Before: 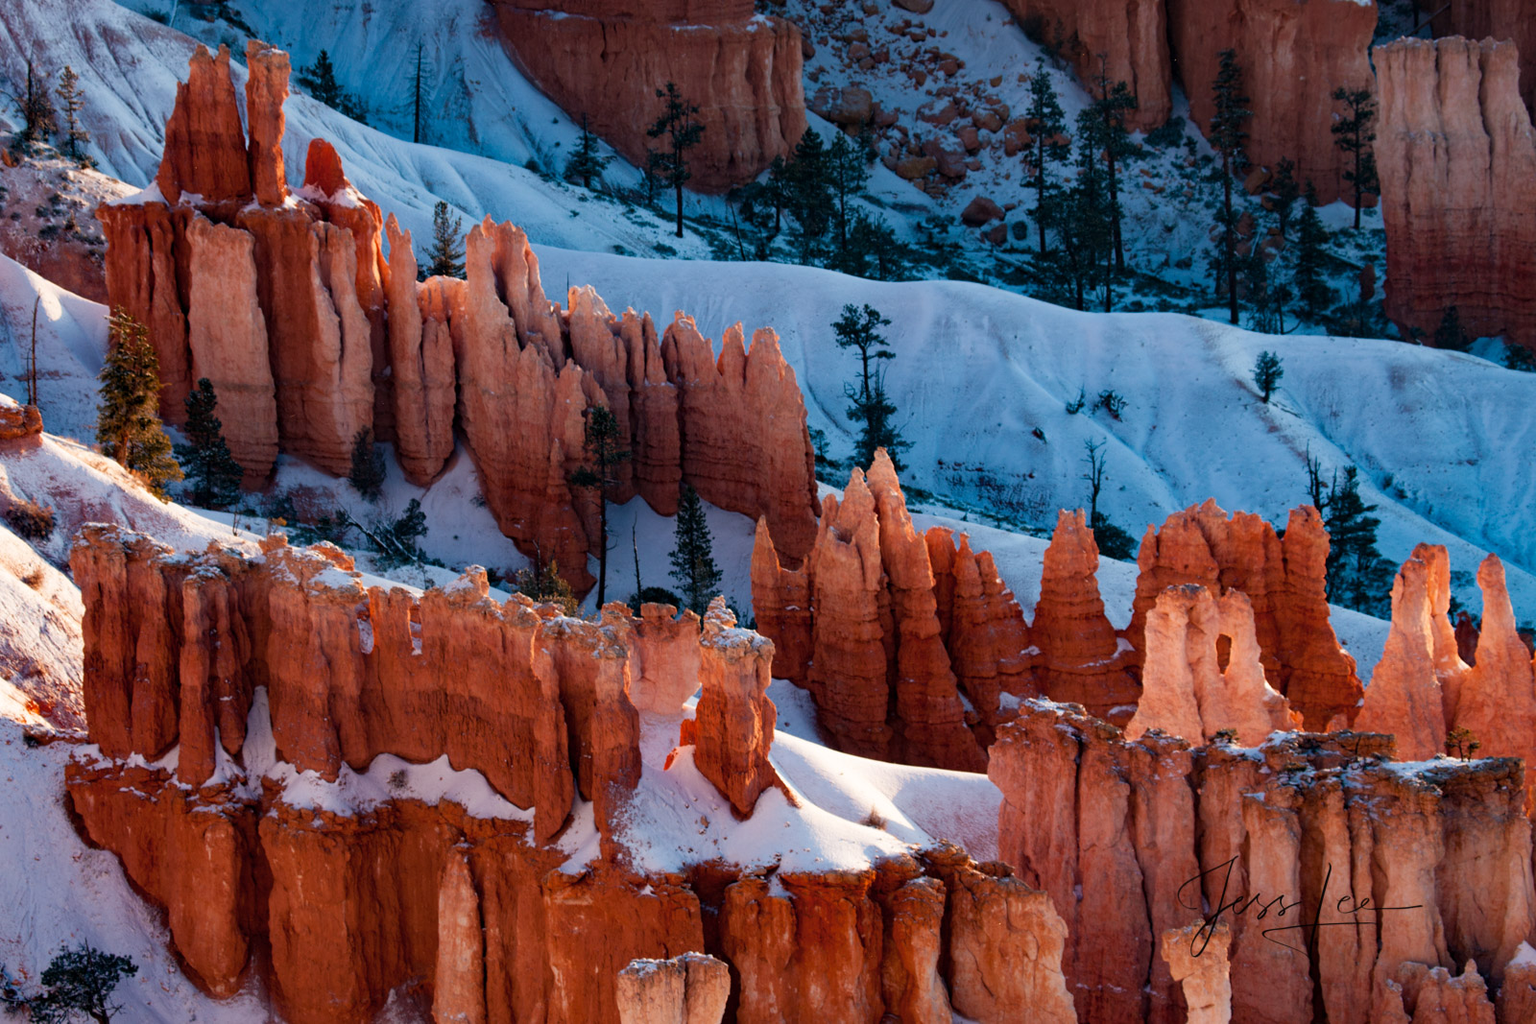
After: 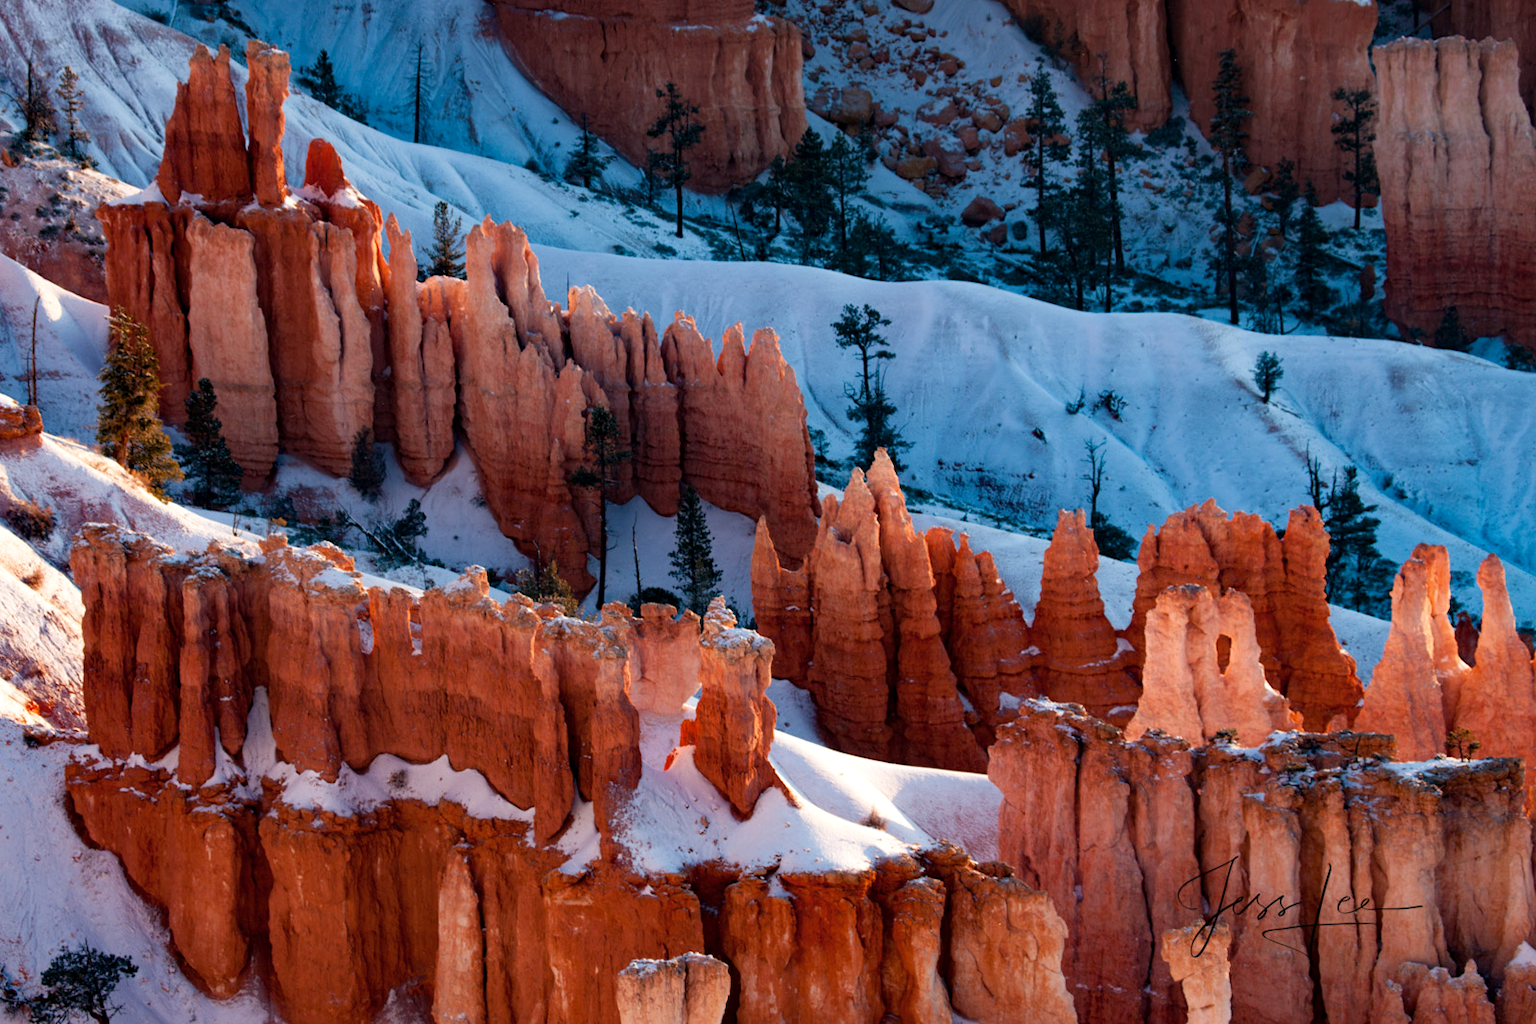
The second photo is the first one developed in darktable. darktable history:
exposure: black level correction 0.001, exposure 0.136 EV, compensate exposure bias true, compensate highlight preservation false
